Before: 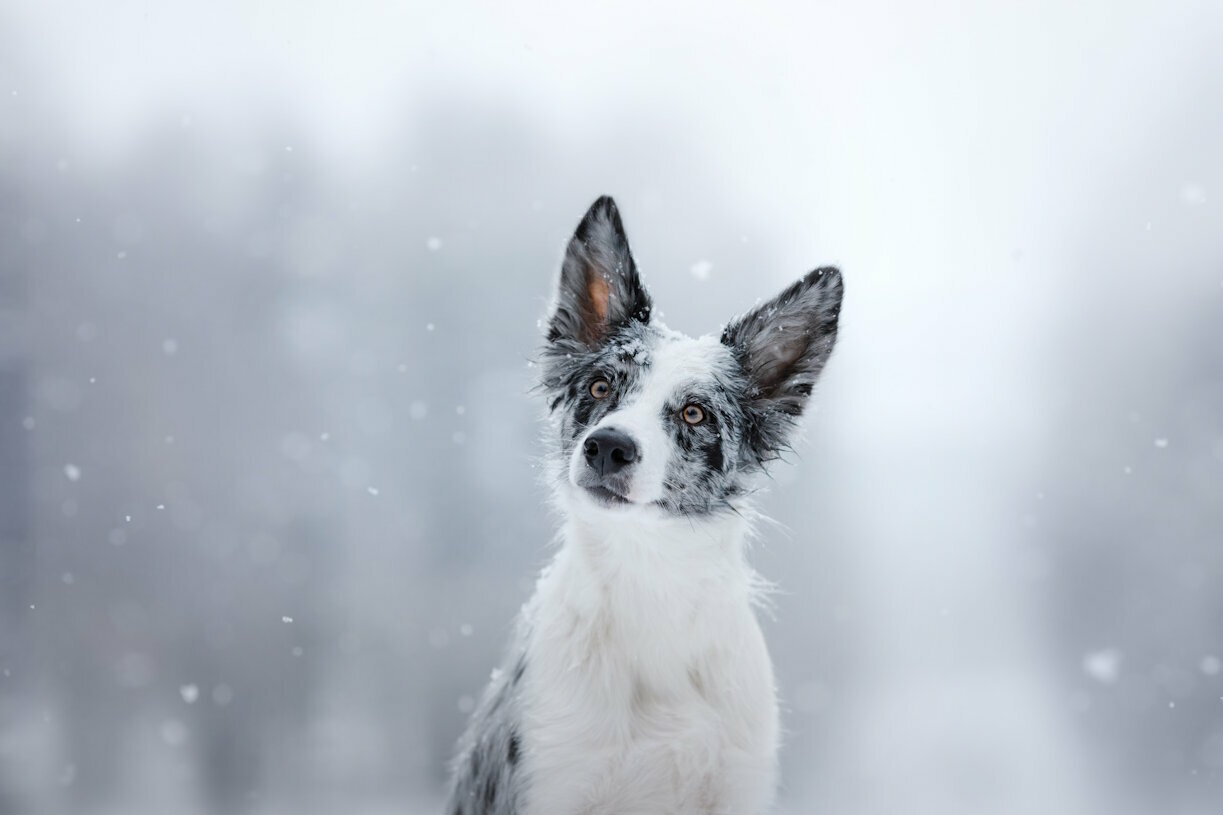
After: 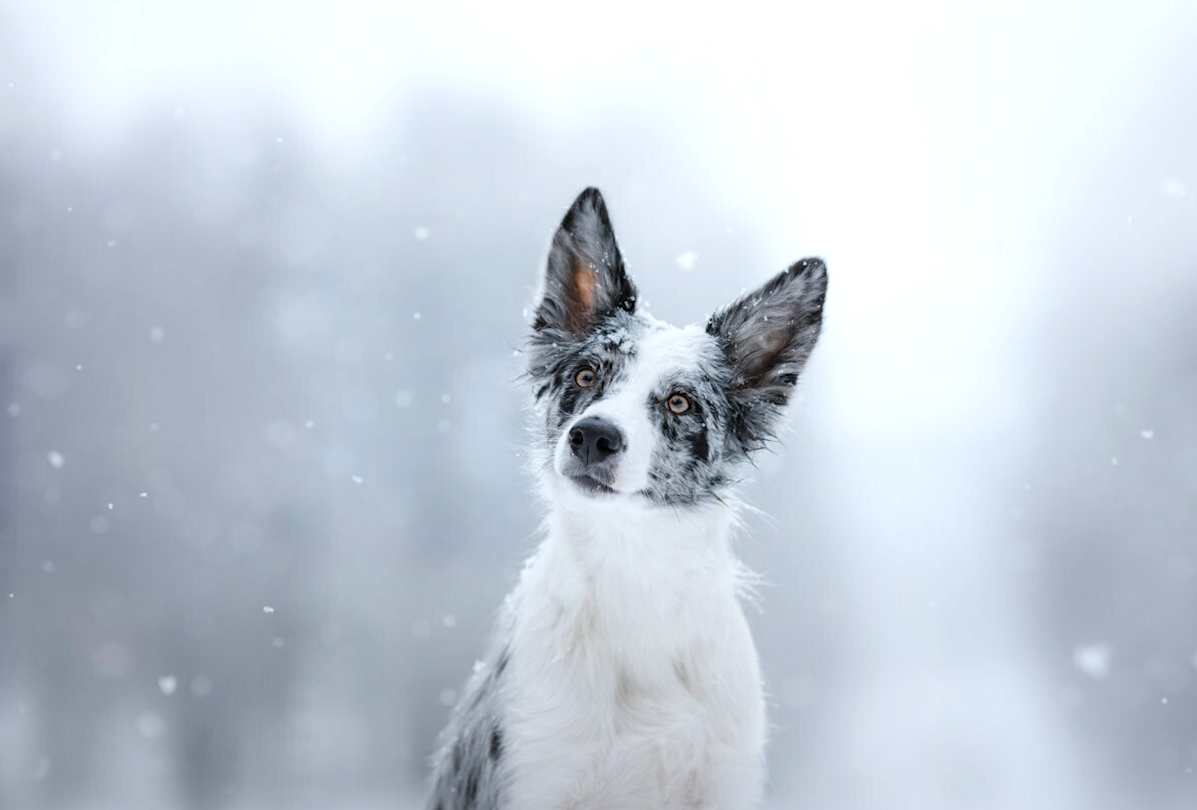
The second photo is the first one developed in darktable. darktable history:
white balance: red 0.988, blue 1.017
exposure: exposure 0.207 EV, compensate highlight preservation false
rotate and perspective: rotation 0.226°, lens shift (vertical) -0.042, crop left 0.023, crop right 0.982, crop top 0.006, crop bottom 0.994
